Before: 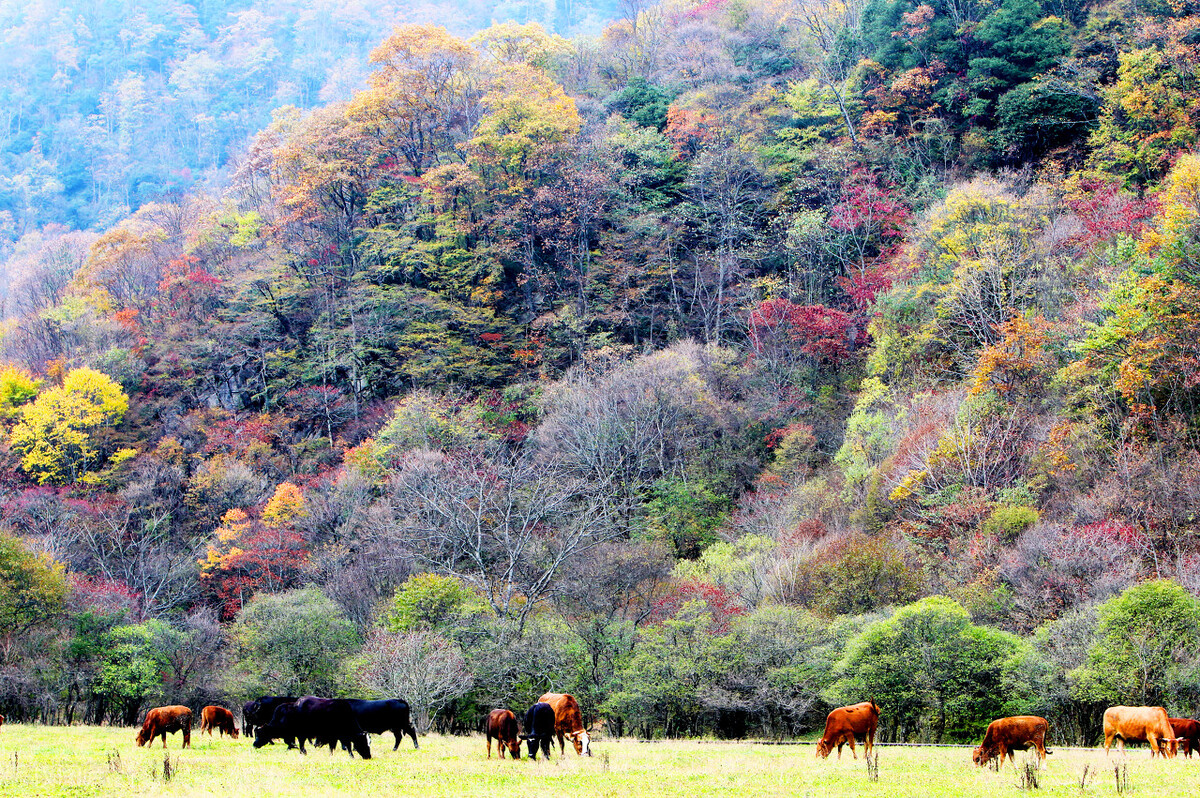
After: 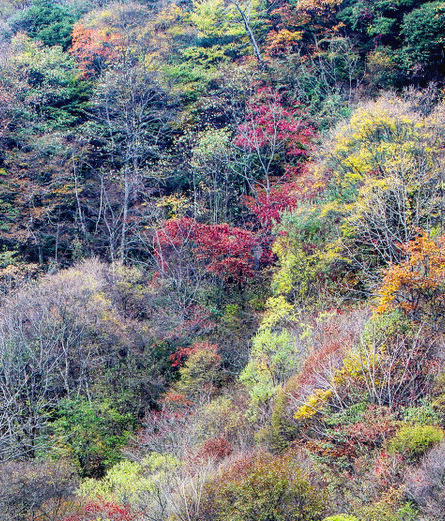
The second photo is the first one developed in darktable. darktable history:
crop and rotate: left 49.608%, top 10.151%, right 13.278%, bottom 24.499%
local contrast: detail 110%
